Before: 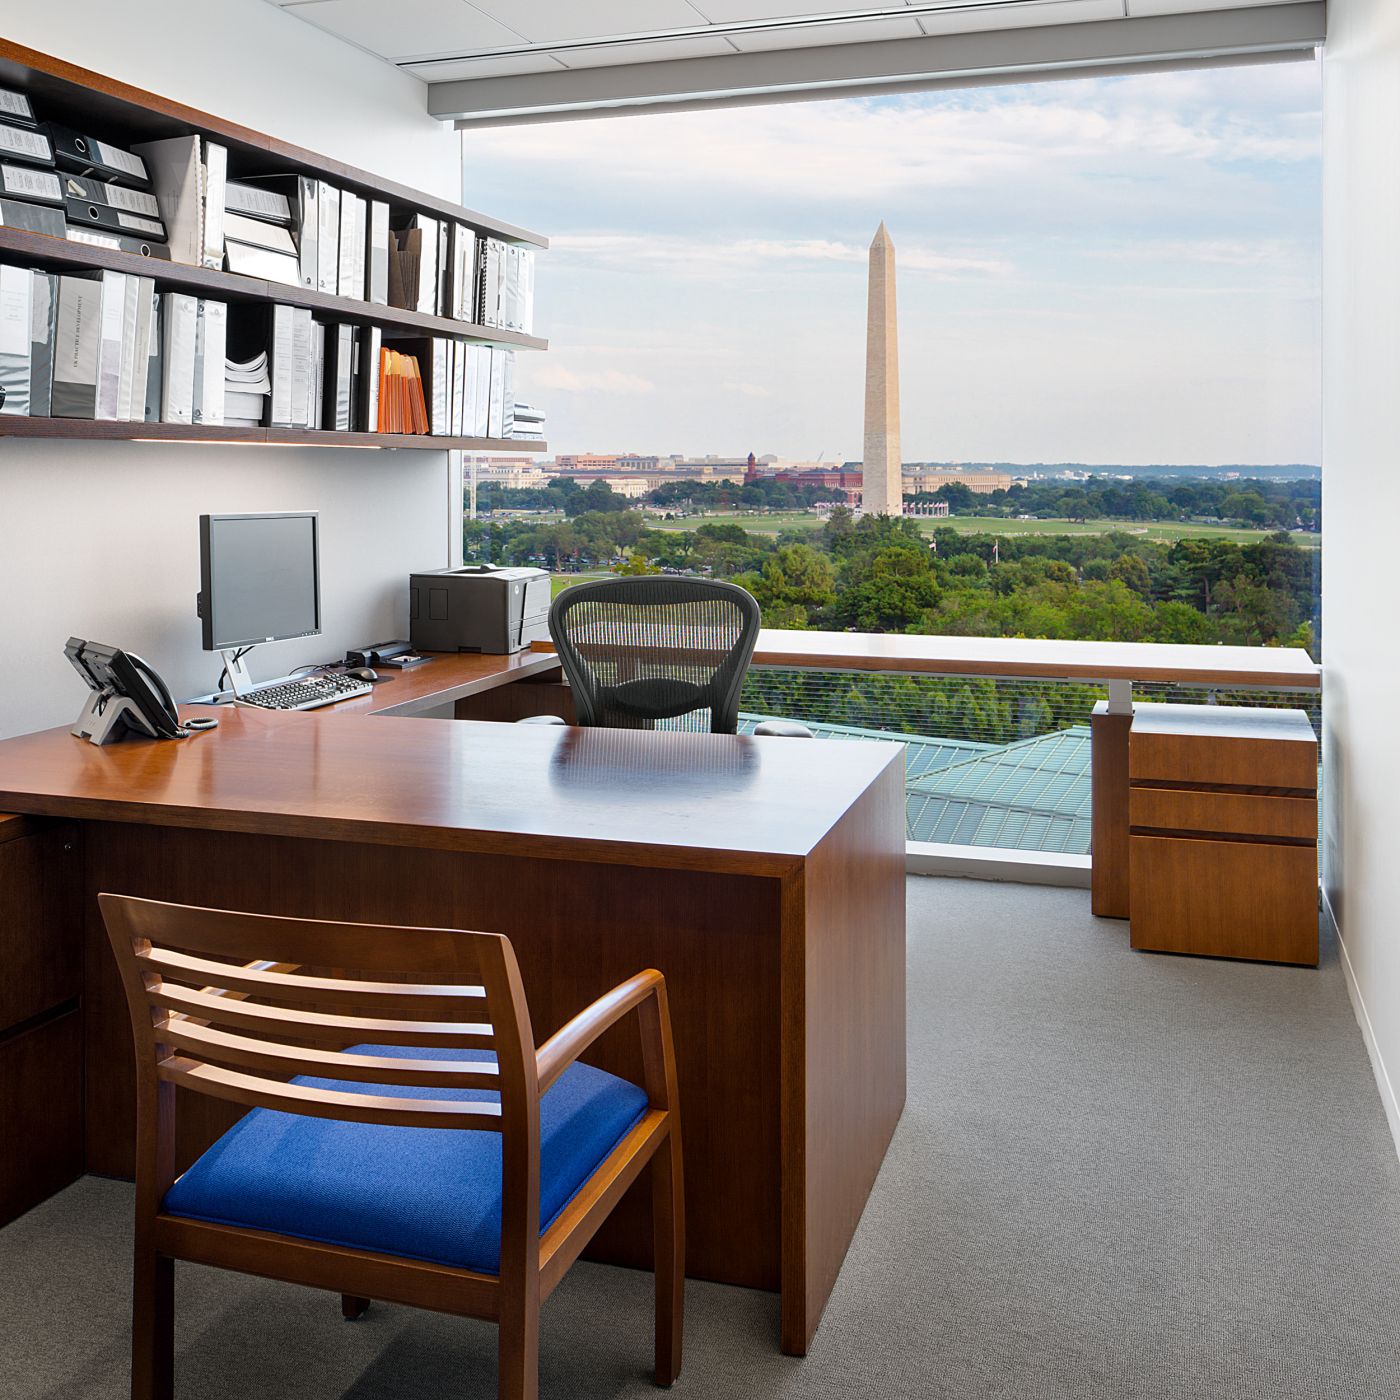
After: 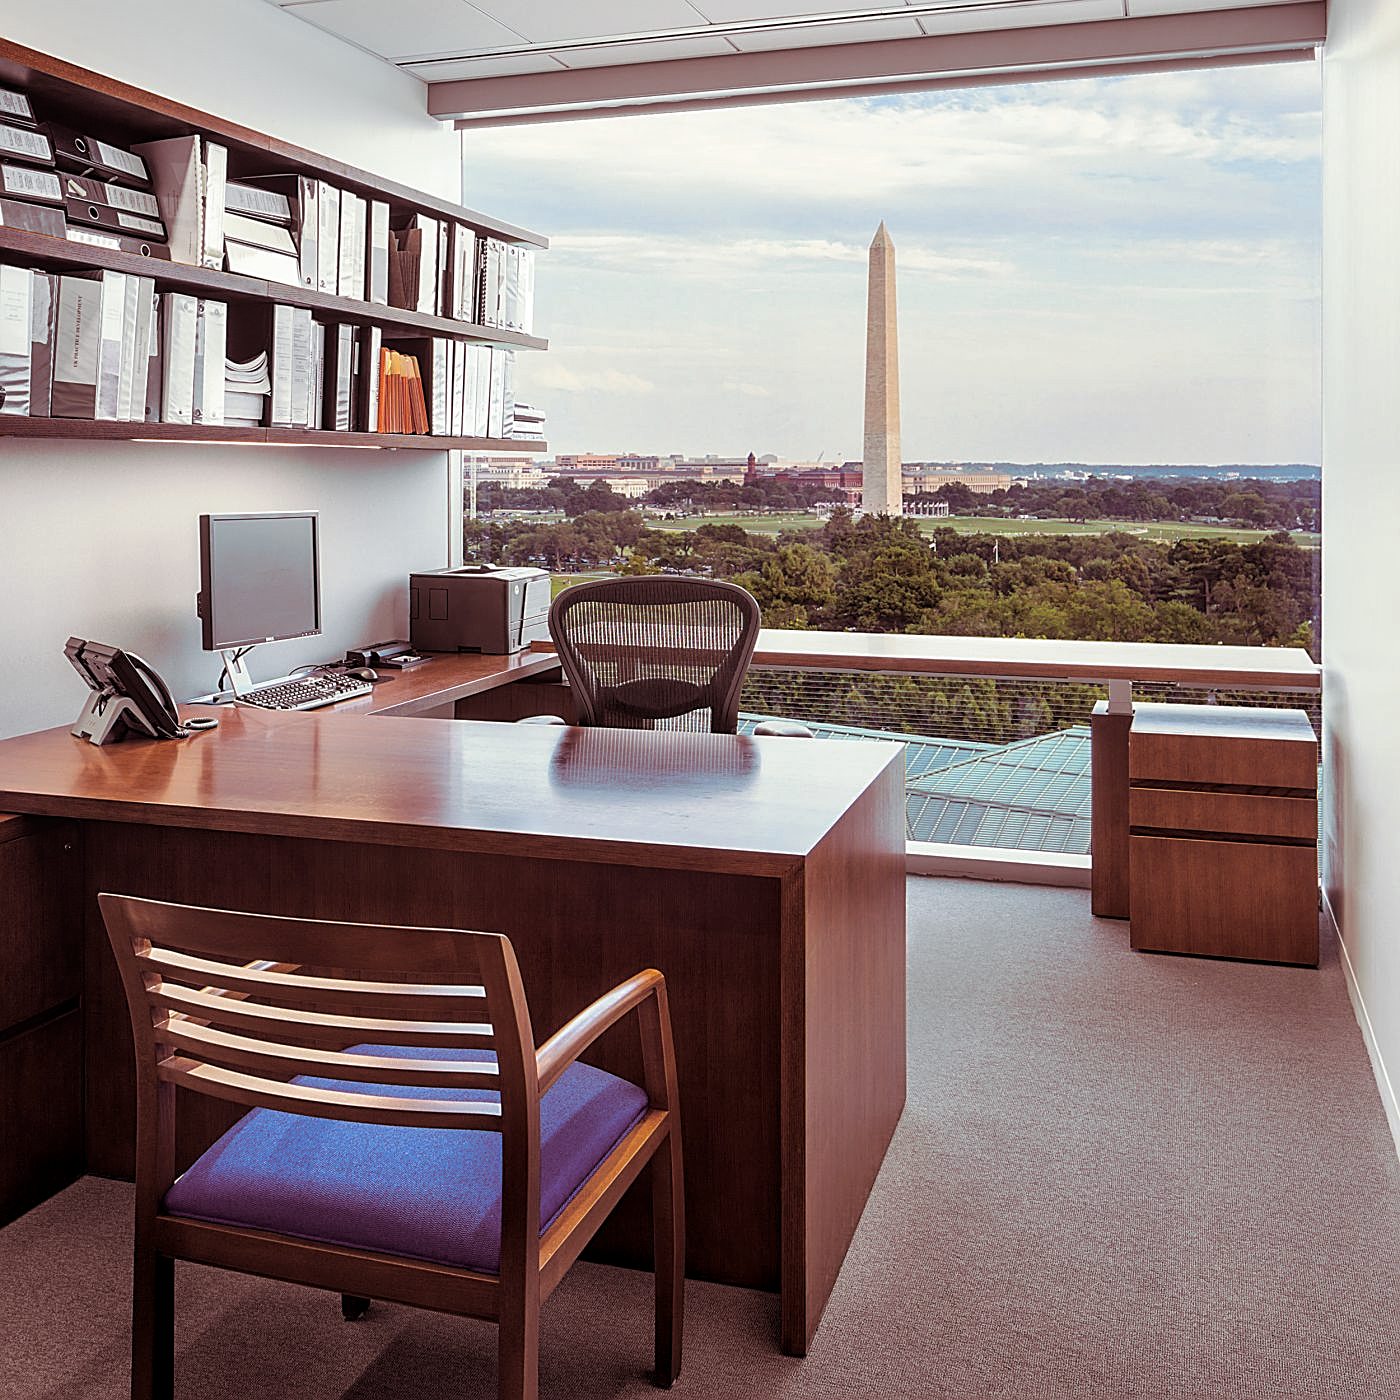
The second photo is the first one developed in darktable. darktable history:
local contrast: on, module defaults
split-toning: on, module defaults
sharpen: amount 0.6
